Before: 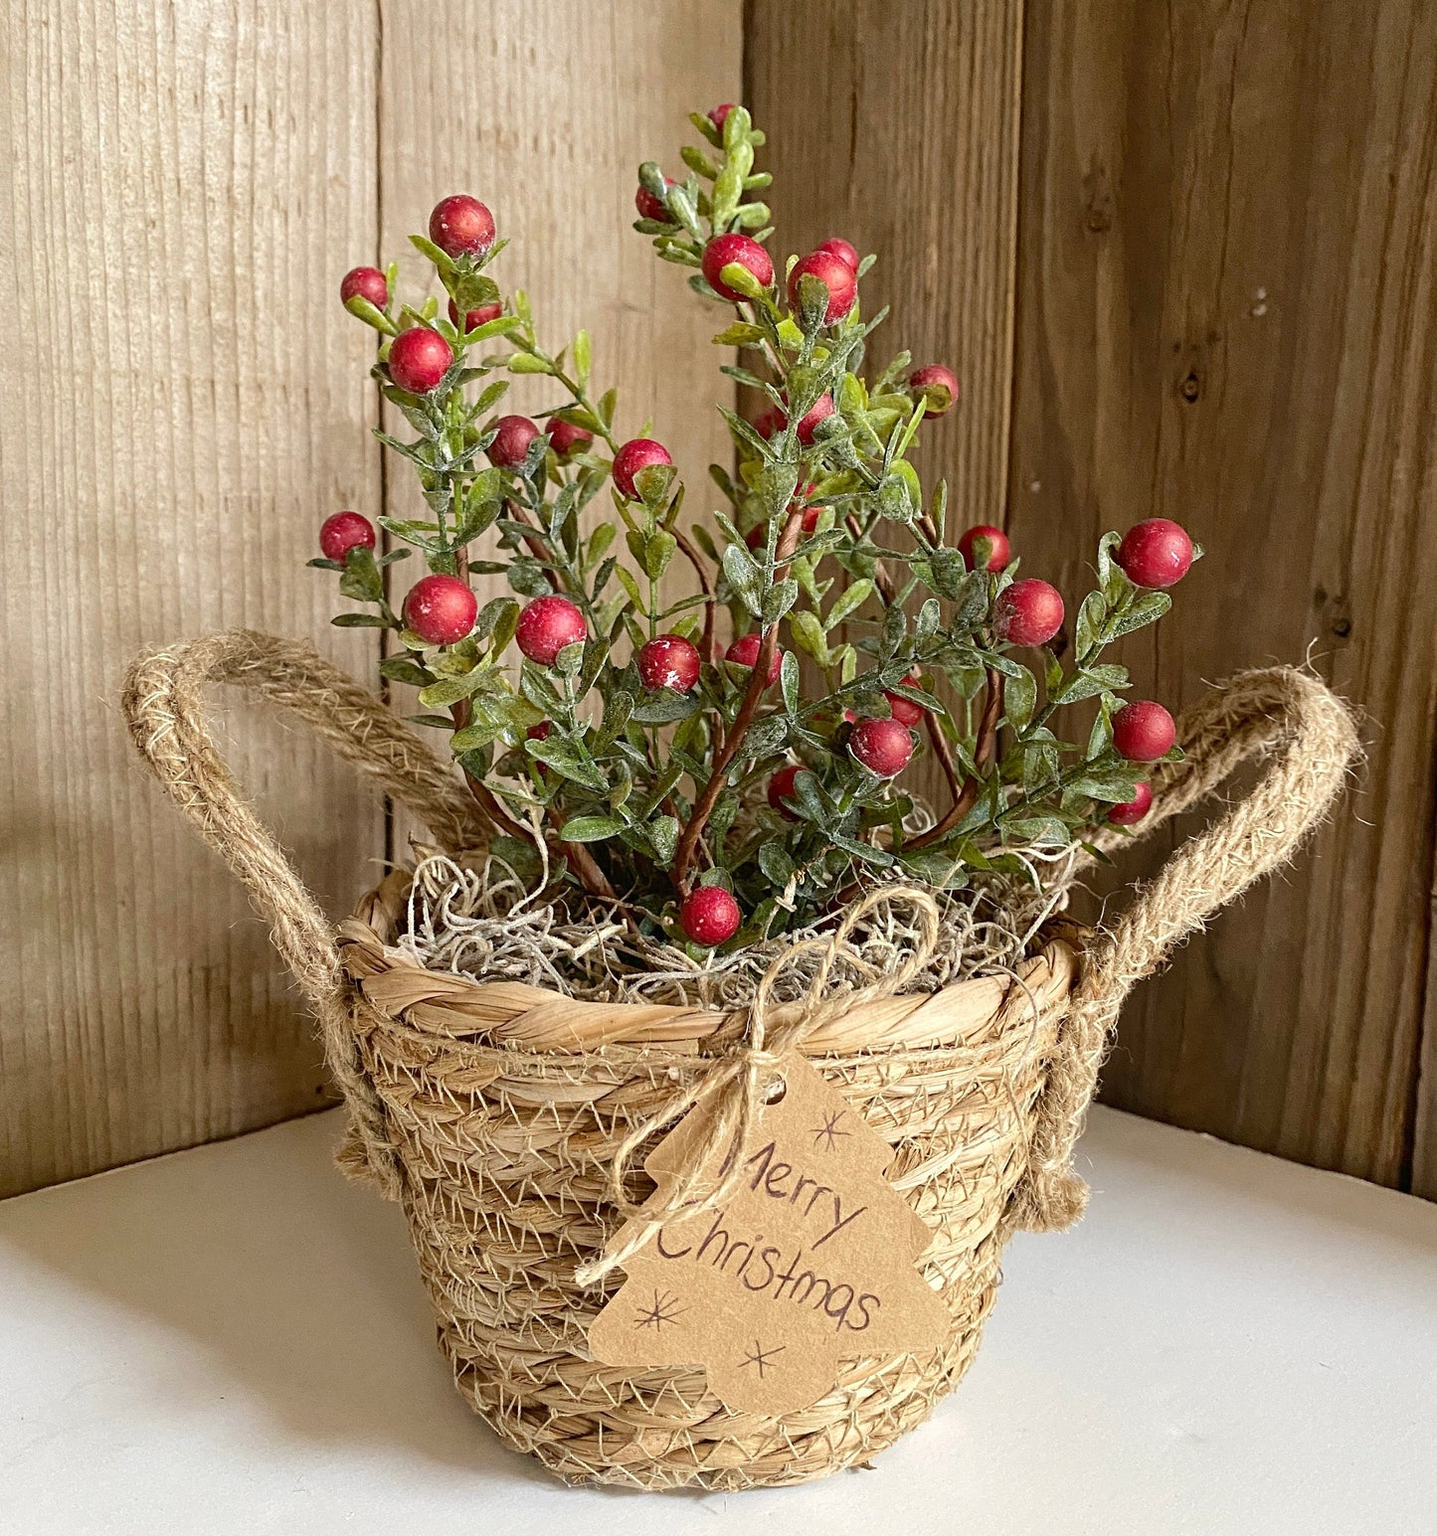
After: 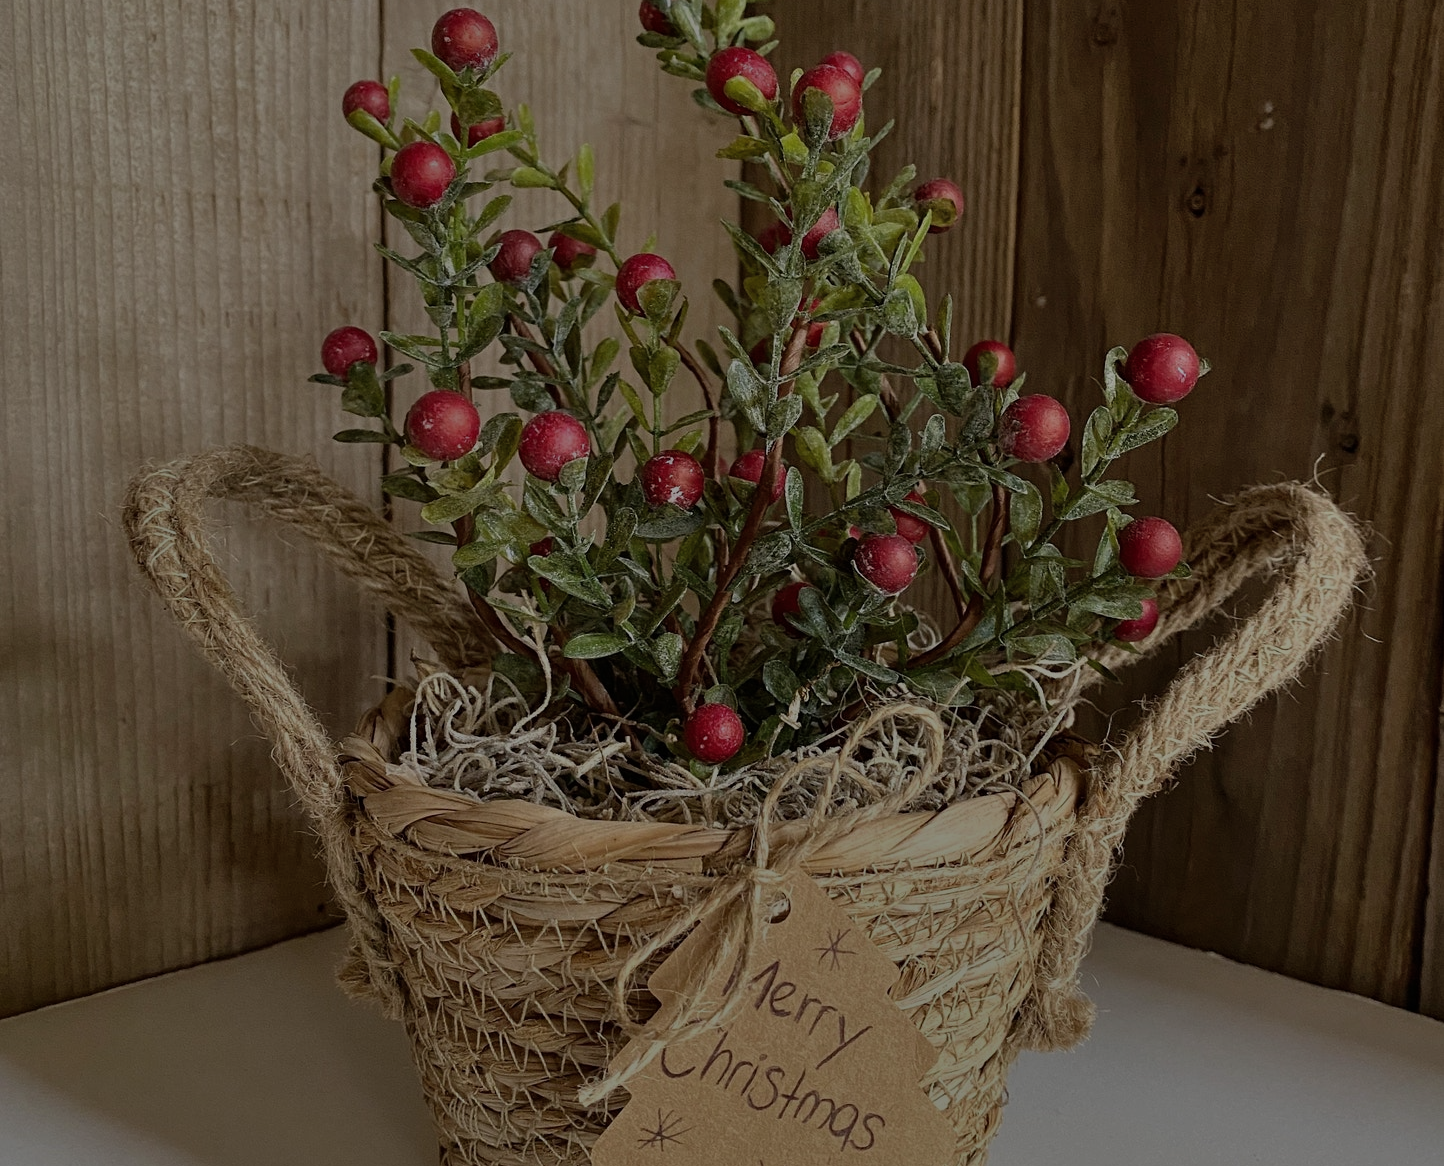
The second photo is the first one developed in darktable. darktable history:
shadows and highlights: shadows 37.59, highlights -27.36, soften with gaussian
crop and rotate: top 12.231%, bottom 12.285%
exposure: exposure -2.06 EV, compensate exposure bias true, compensate highlight preservation false
